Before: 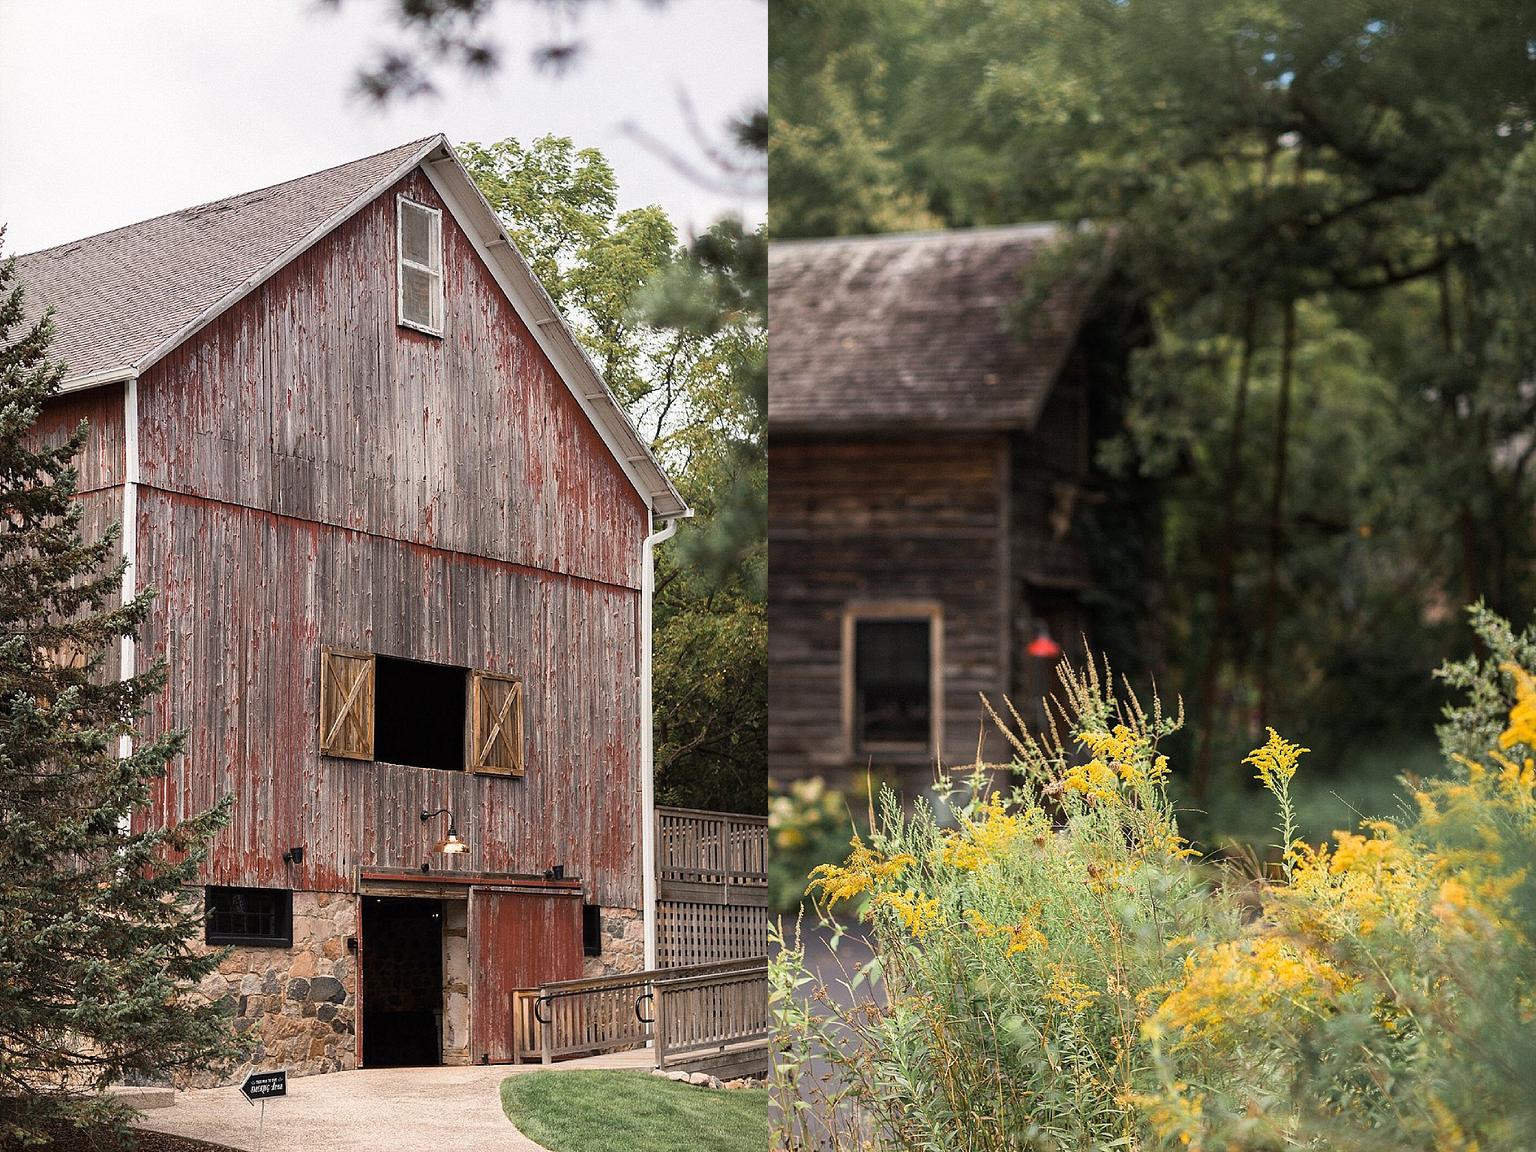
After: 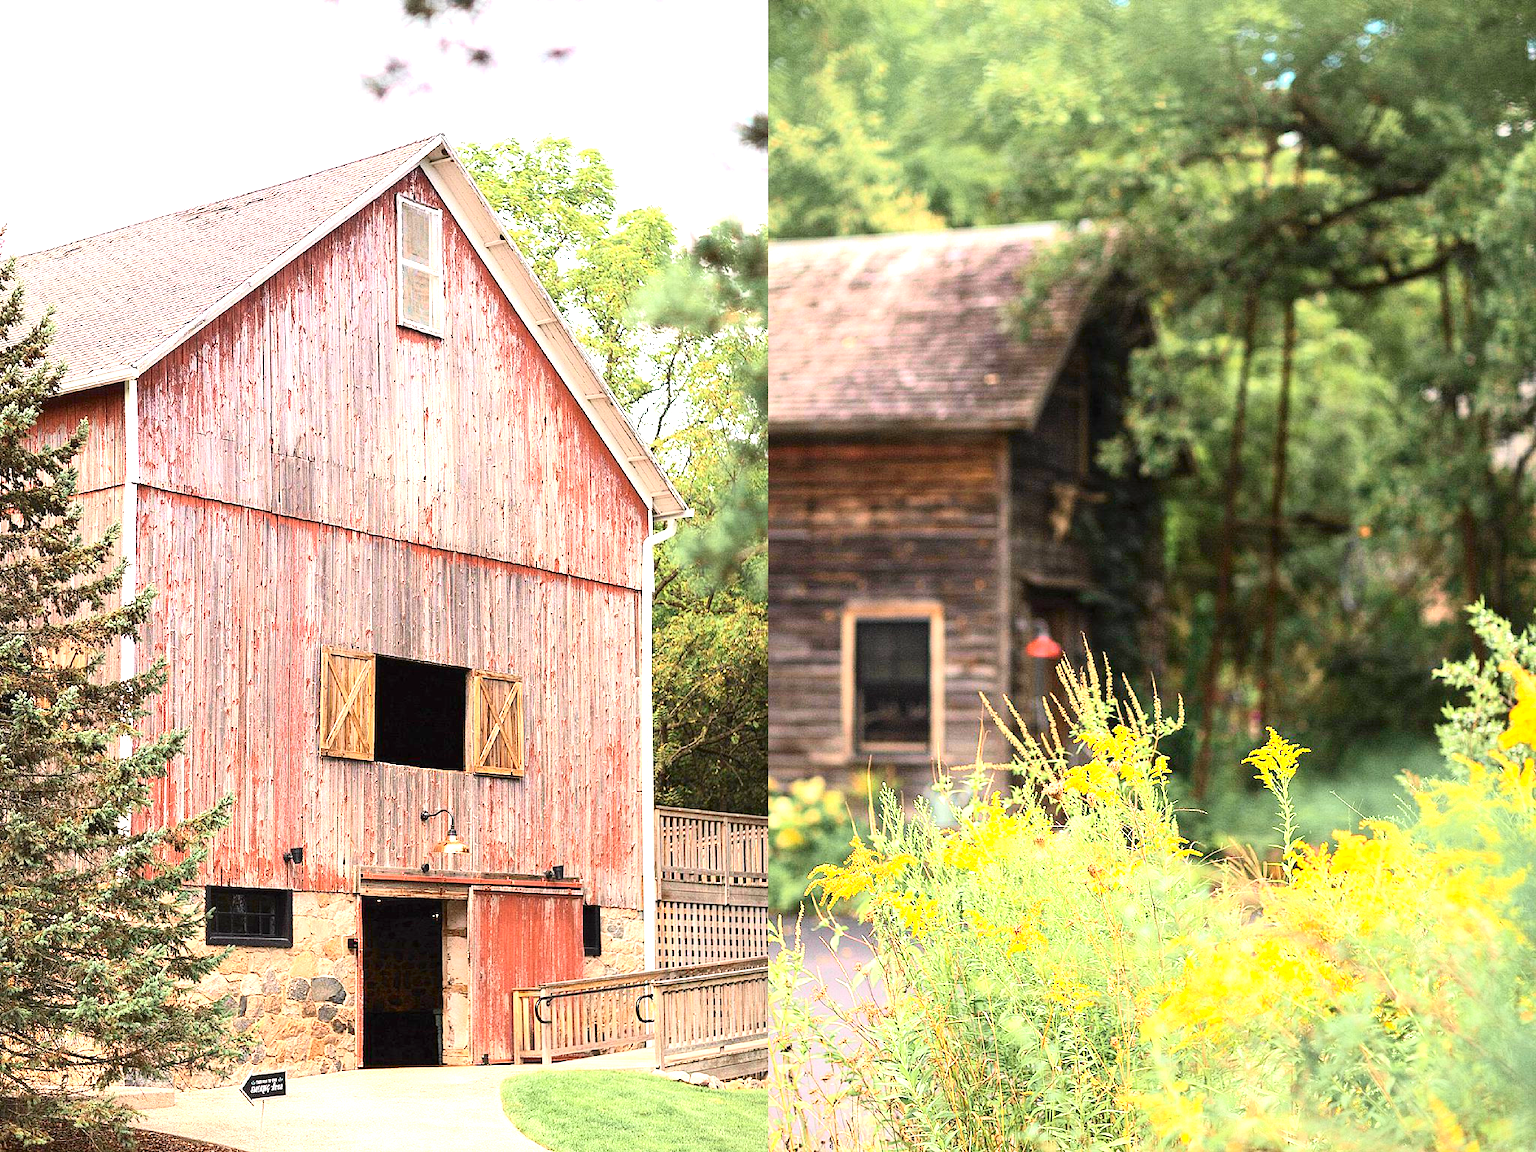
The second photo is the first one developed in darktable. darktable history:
tone curve: curves: ch0 [(0, 0) (0.131, 0.116) (0.316, 0.345) (0.501, 0.584) (0.629, 0.732) (0.812, 0.888) (1, 0.974)]; ch1 [(0, 0) (0.366, 0.367) (0.475, 0.453) (0.494, 0.497) (0.504, 0.503) (0.553, 0.584) (1, 1)]; ch2 [(0, 0) (0.333, 0.346) (0.375, 0.375) (0.424, 0.43) (0.476, 0.492) (0.502, 0.501) (0.533, 0.556) (0.566, 0.599) (0.614, 0.653) (1, 1)], color space Lab, independent channels, preserve colors none
exposure: black level correction 0, exposure 1.675 EV, compensate exposure bias true, compensate highlight preservation false
